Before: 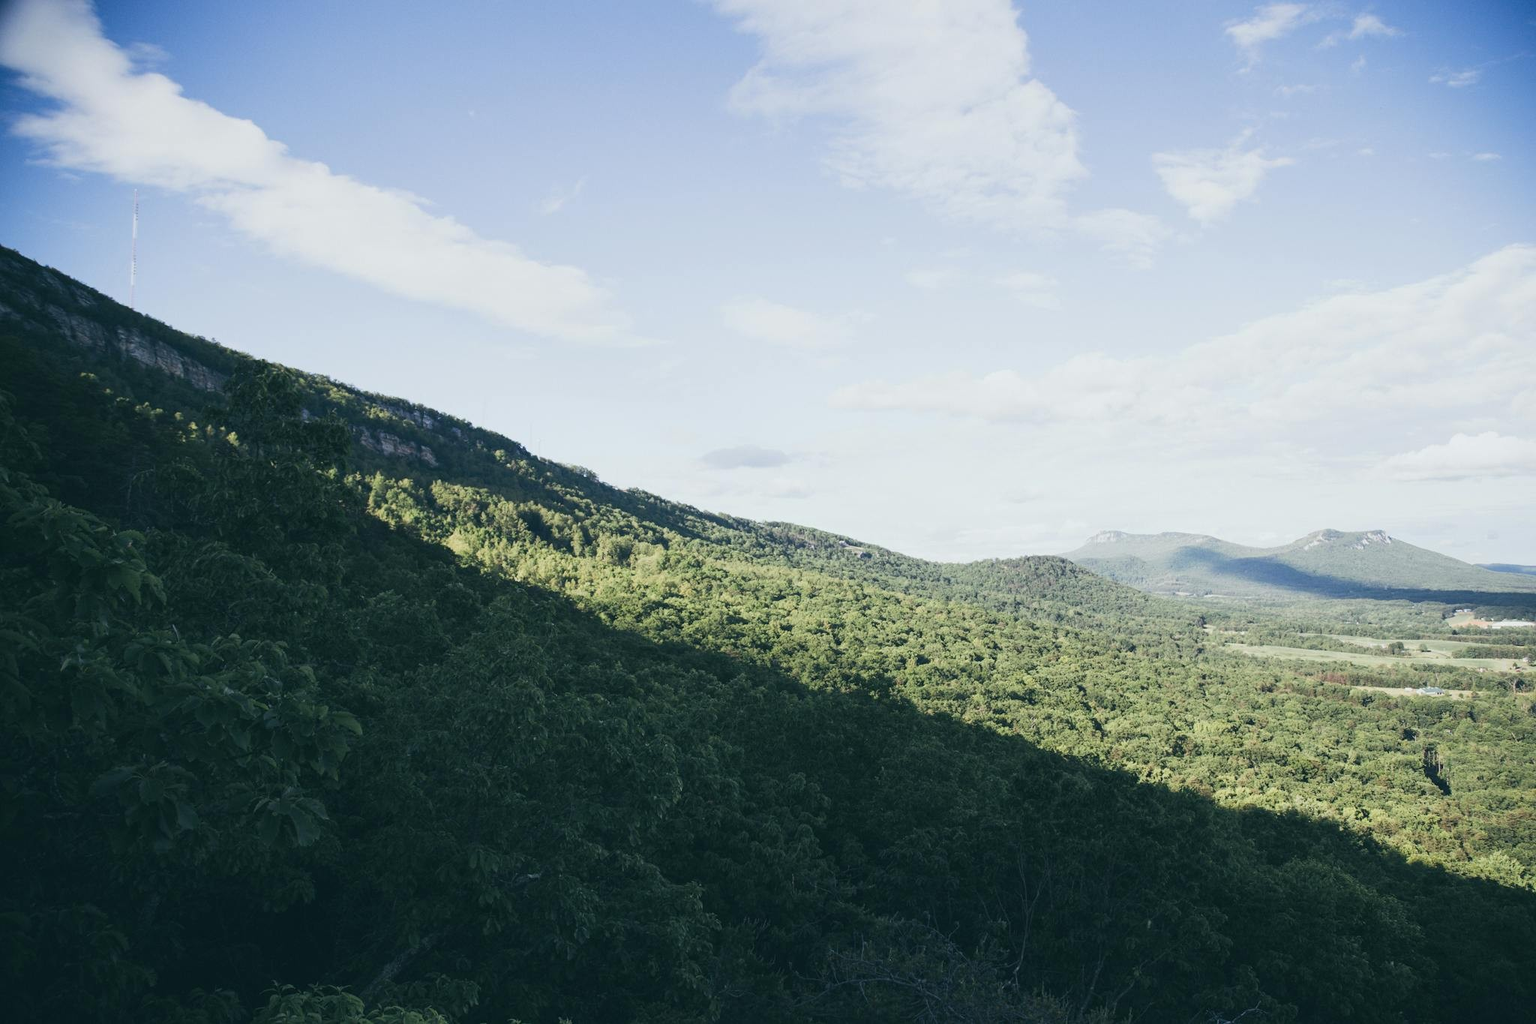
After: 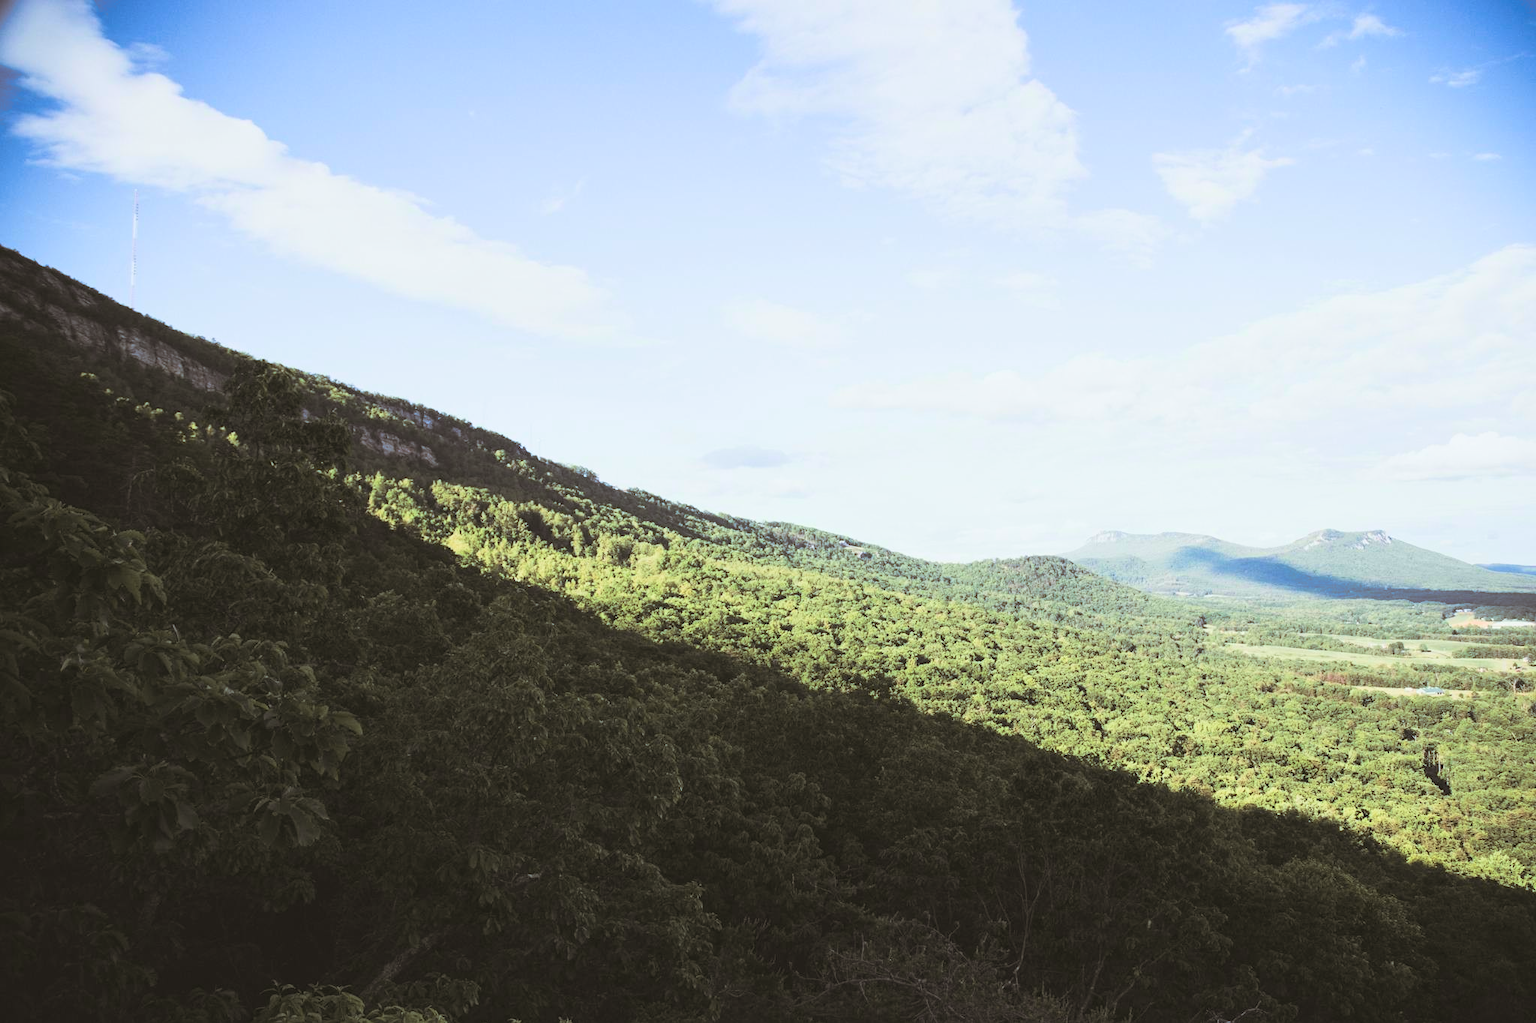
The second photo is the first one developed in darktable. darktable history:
split-toning: shadows › hue 32.4°, shadows › saturation 0.51, highlights › hue 180°, highlights › saturation 0, balance -60.17, compress 55.19%
local contrast: mode bilateral grid, contrast 15, coarseness 36, detail 105%, midtone range 0.2
contrast brightness saturation: contrast 0.2, brightness 0.16, saturation 0.22
velvia: on, module defaults
